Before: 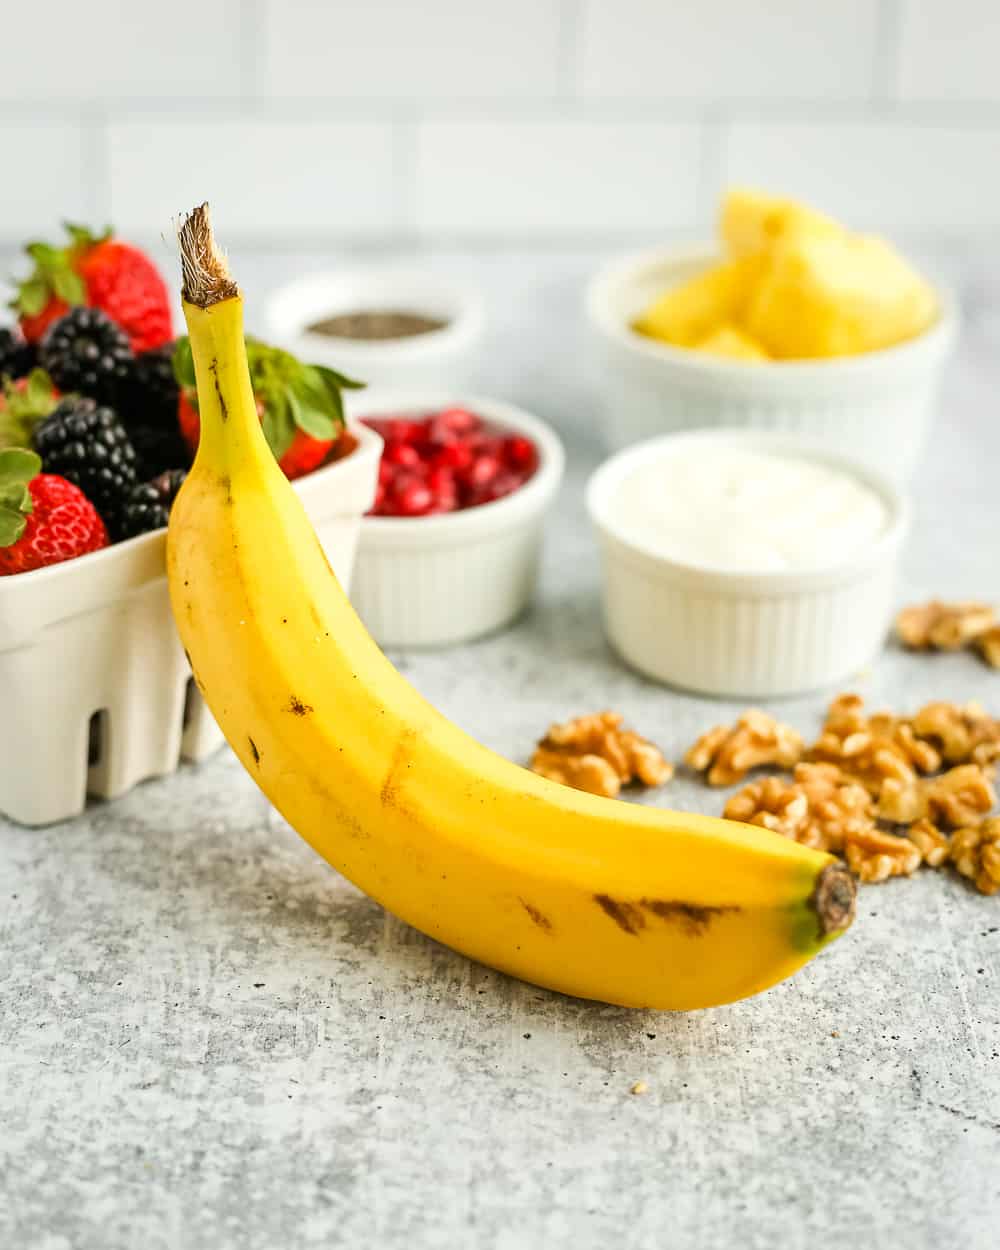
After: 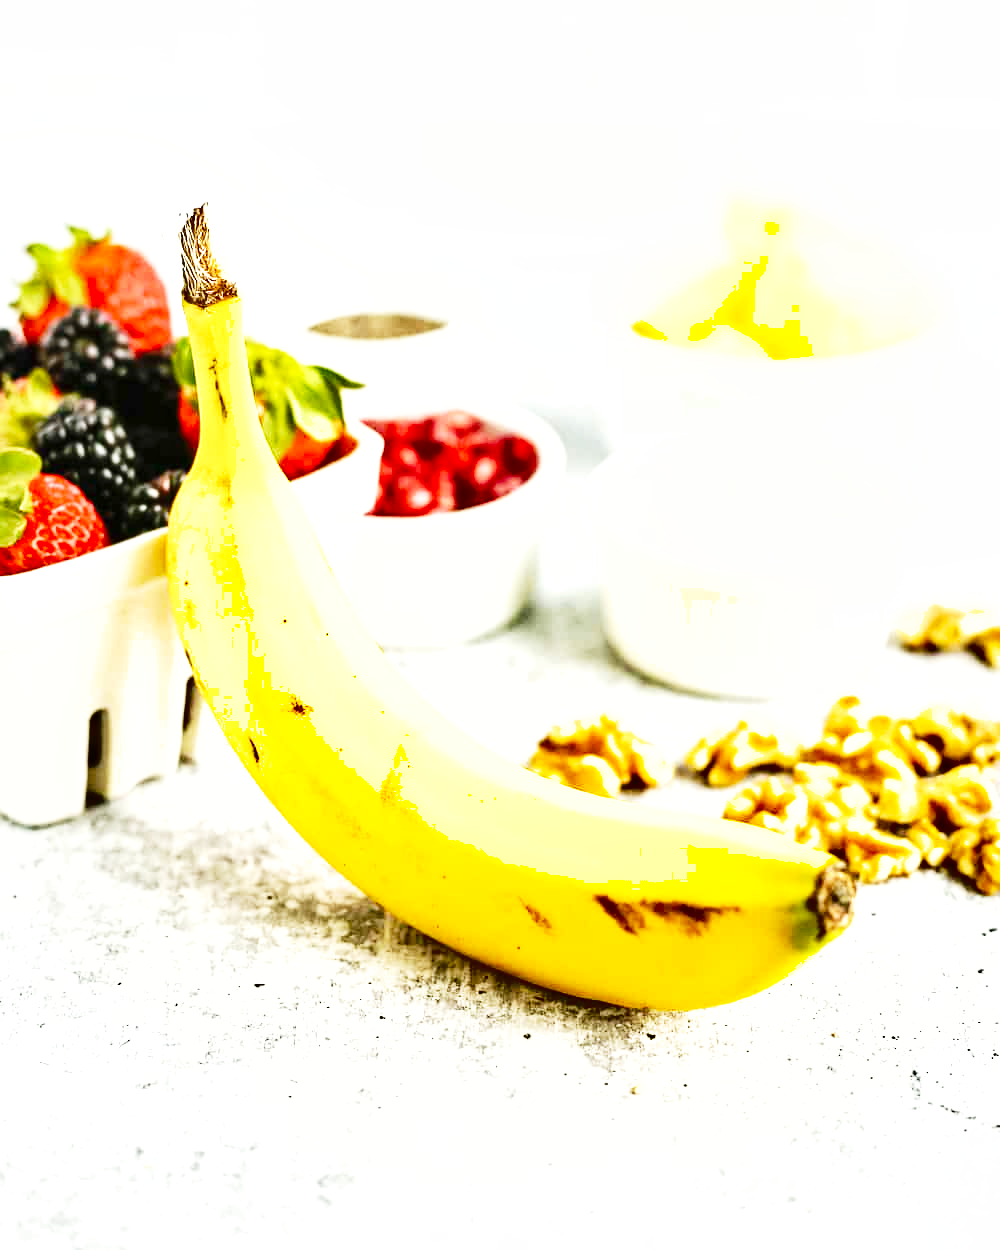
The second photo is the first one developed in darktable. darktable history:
base curve: curves: ch0 [(0, 0) (0.028, 0.03) (0.121, 0.232) (0.46, 0.748) (0.859, 0.968) (1, 1)], preserve colors none
exposure: black level correction 0, exposure 1 EV, compensate exposure bias true, compensate highlight preservation false
shadows and highlights: soften with gaussian
